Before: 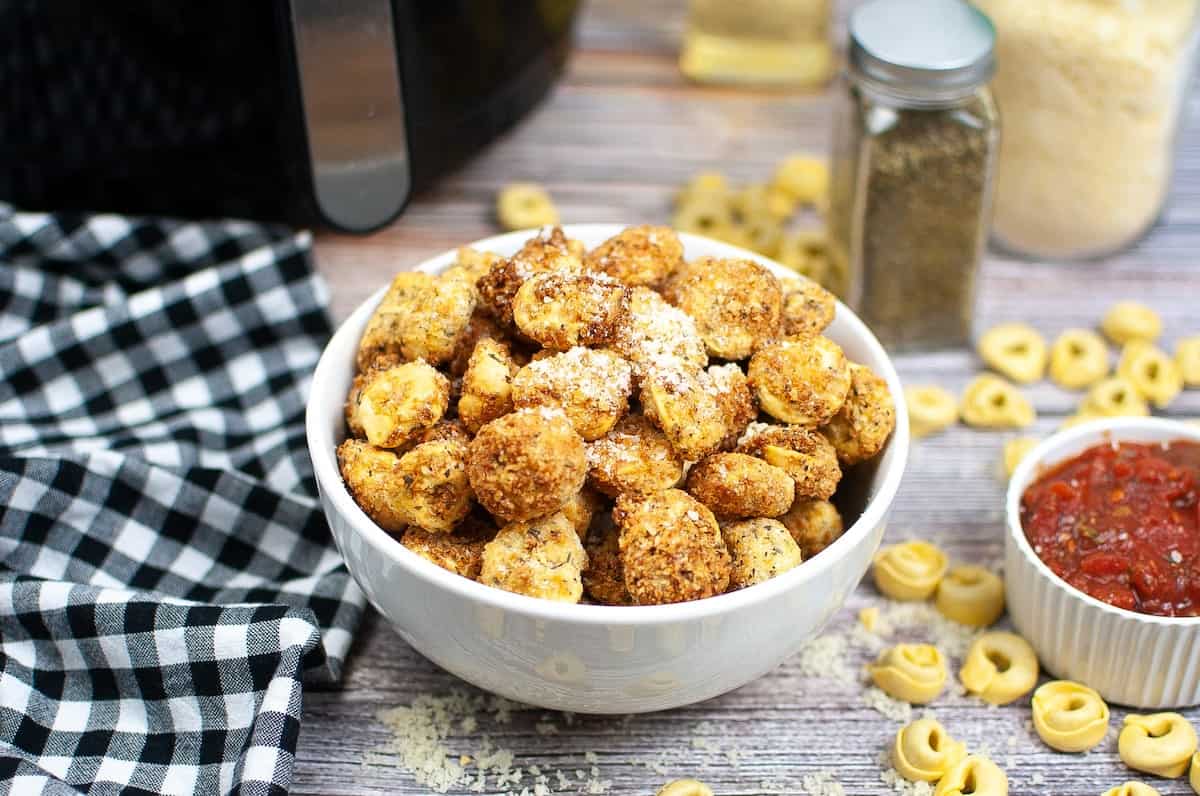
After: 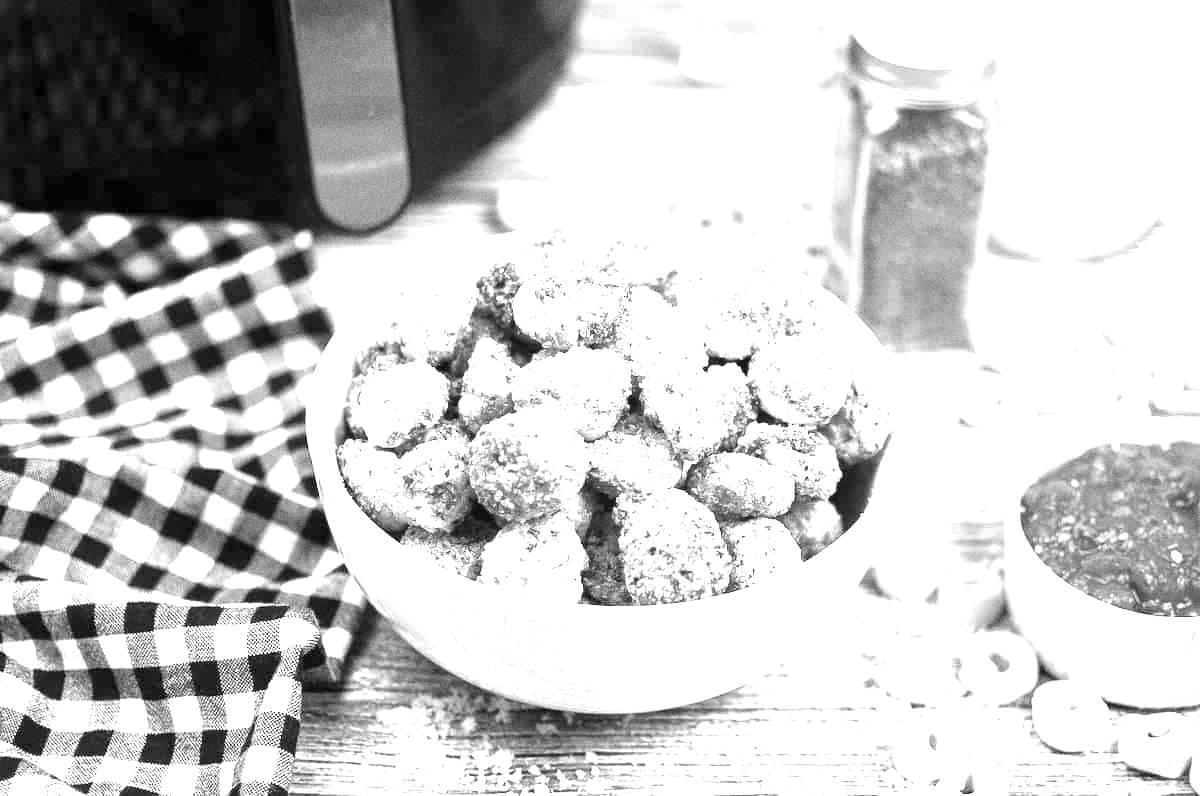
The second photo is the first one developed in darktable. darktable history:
monochrome: a -92.57, b 58.91
grain: coarseness 0.09 ISO, strength 40%
exposure: exposure 2.04 EV, compensate highlight preservation false
